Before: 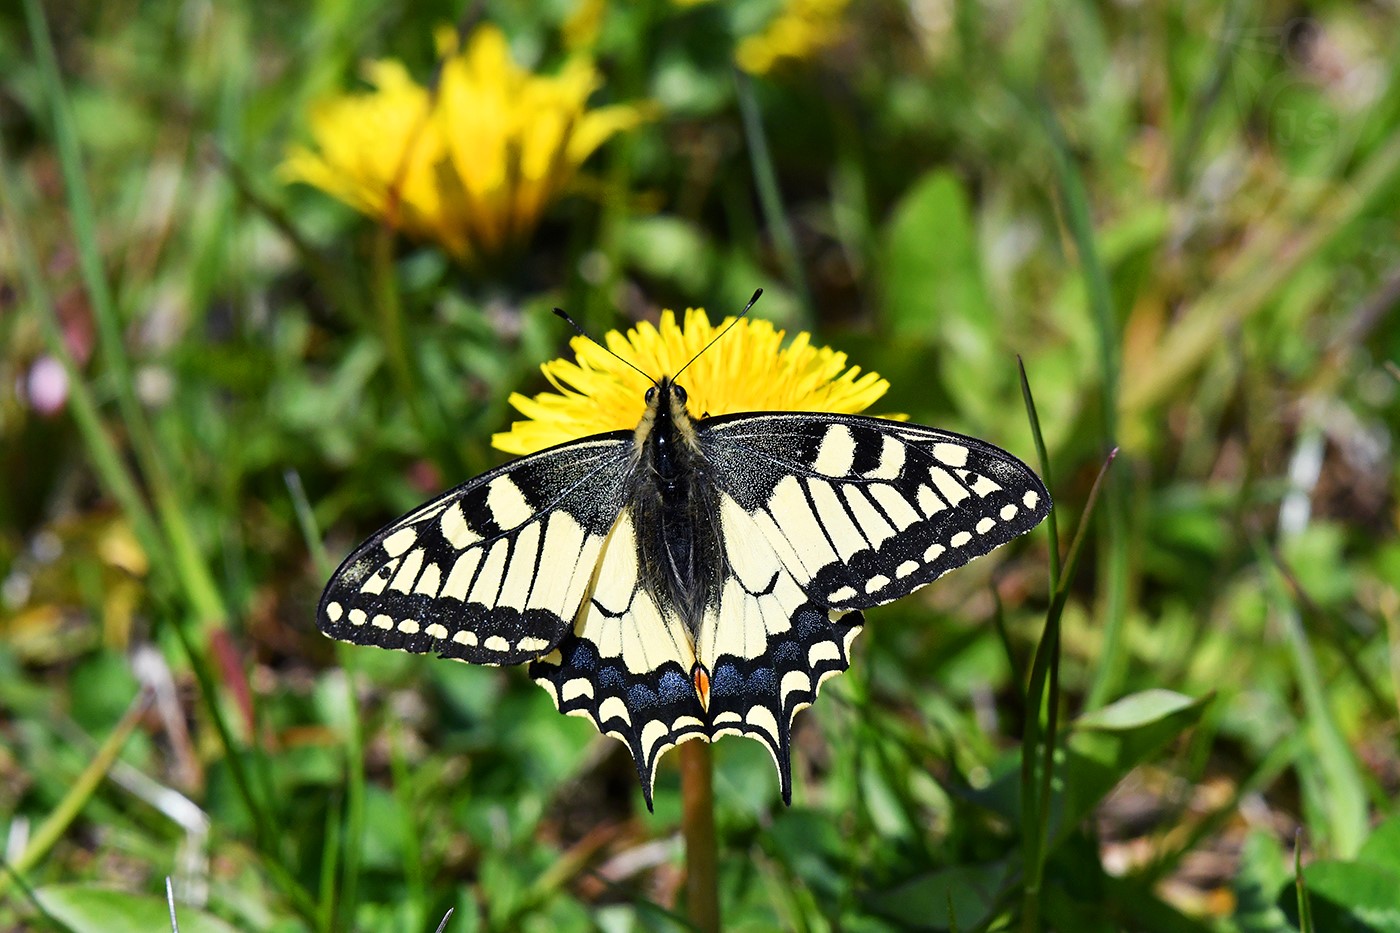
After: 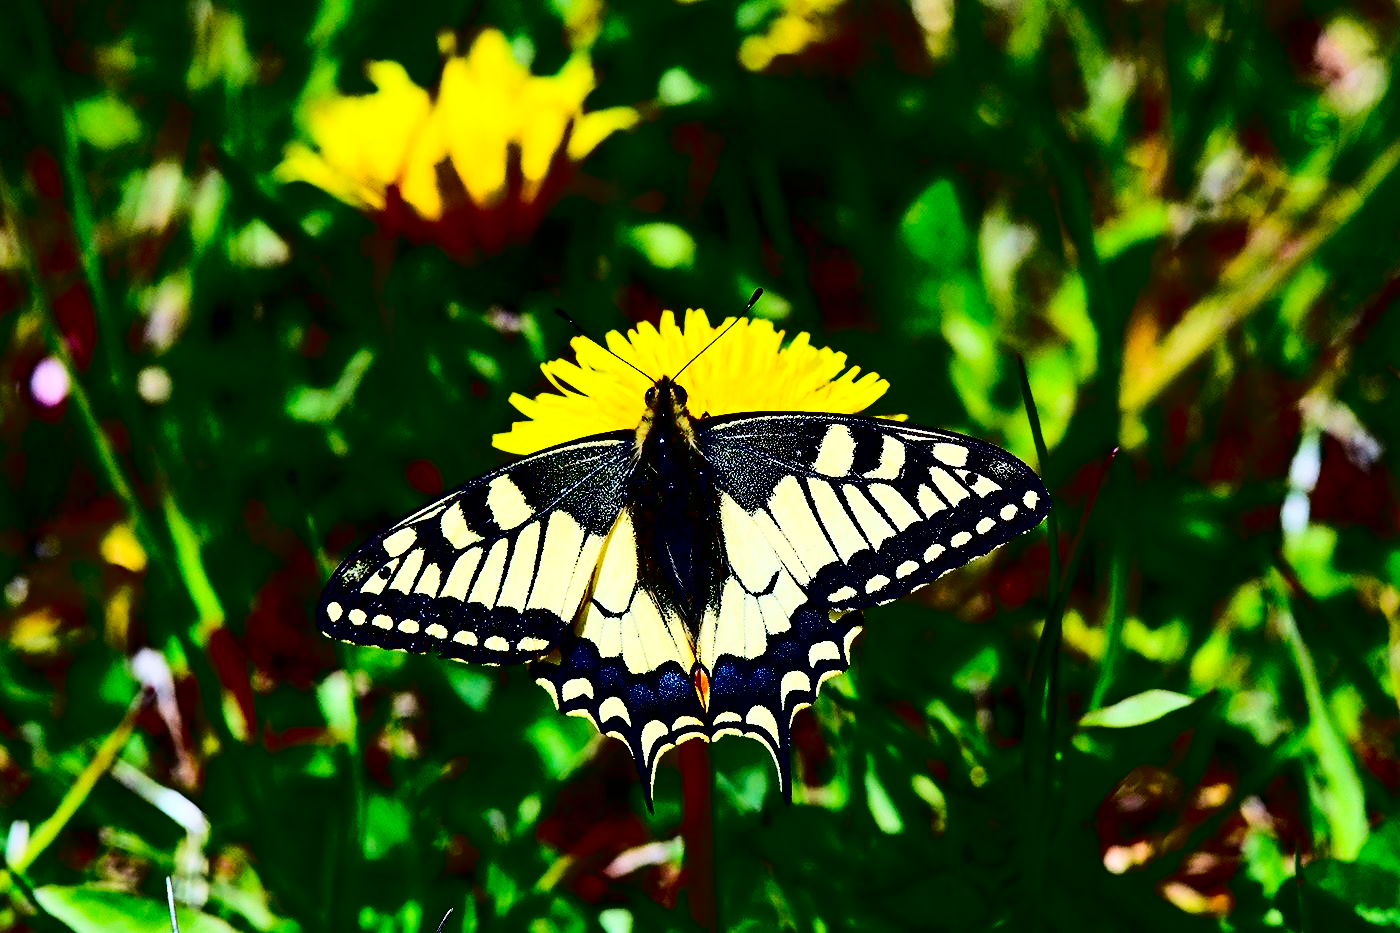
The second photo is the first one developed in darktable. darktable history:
color correction: highlights a* -0.753, highlights b* -8.93
contrast brightness saturation: contrast 0.751, brightness -0.987, saturation 0.989
tone equalizer: edges refinement/feathering 500, mask exposure compensation -1.57 EV, preserve details no
velvia: on, module defaults
